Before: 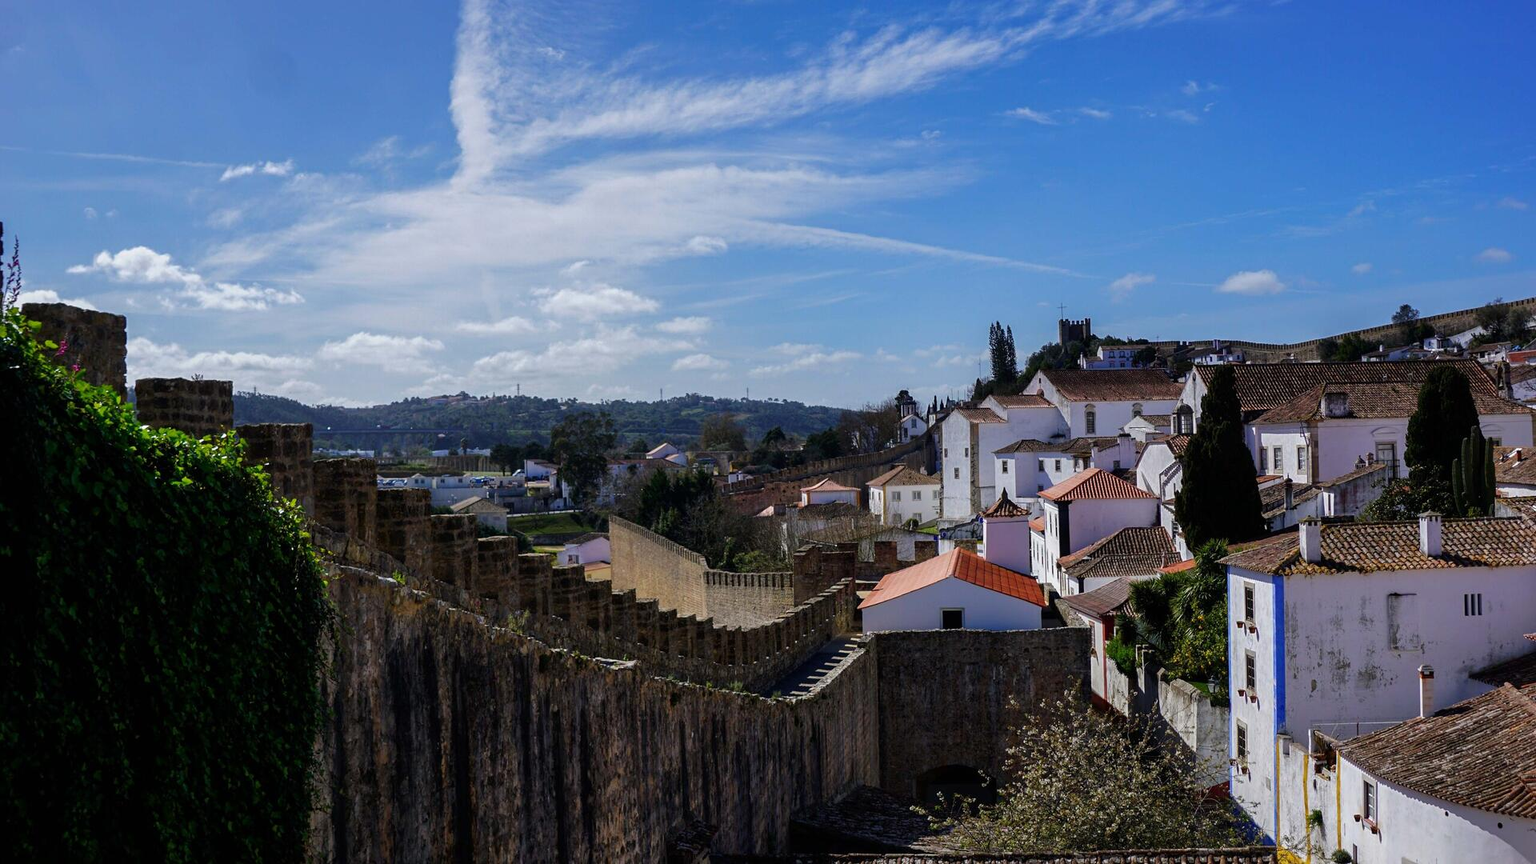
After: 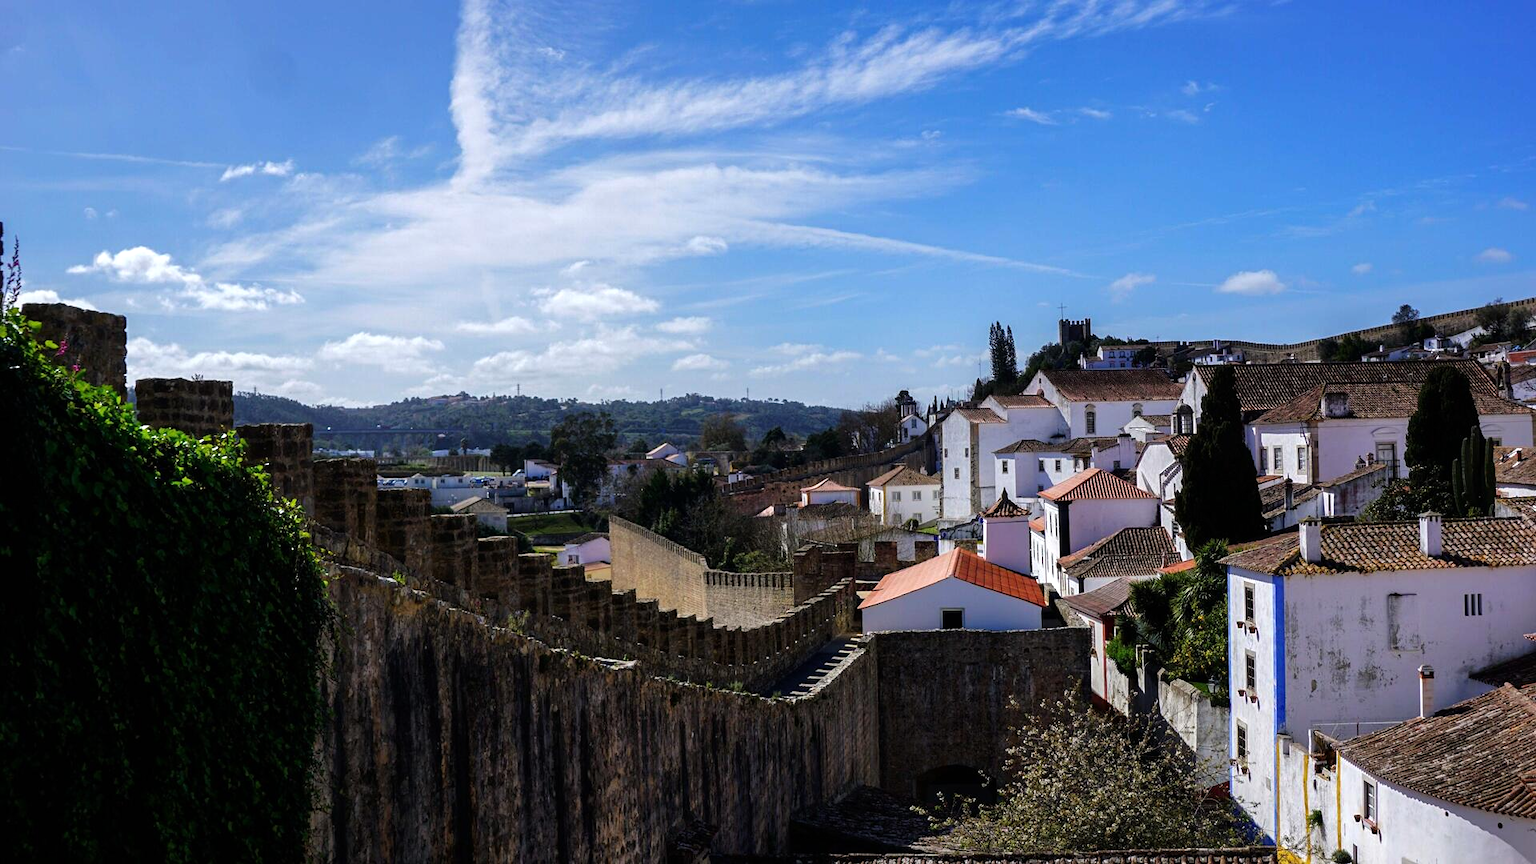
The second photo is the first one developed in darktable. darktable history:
tone equalizer: -8 EV -0.435 EV, -7 EV -0.367 EV, -6 EV -0.345 EV, -5 EV -0.237 EV, -3 EV 0.228 EV, -2 EV 0.345 EV, -1 EV 0.371 EV, +0 EV 0.408 EV
